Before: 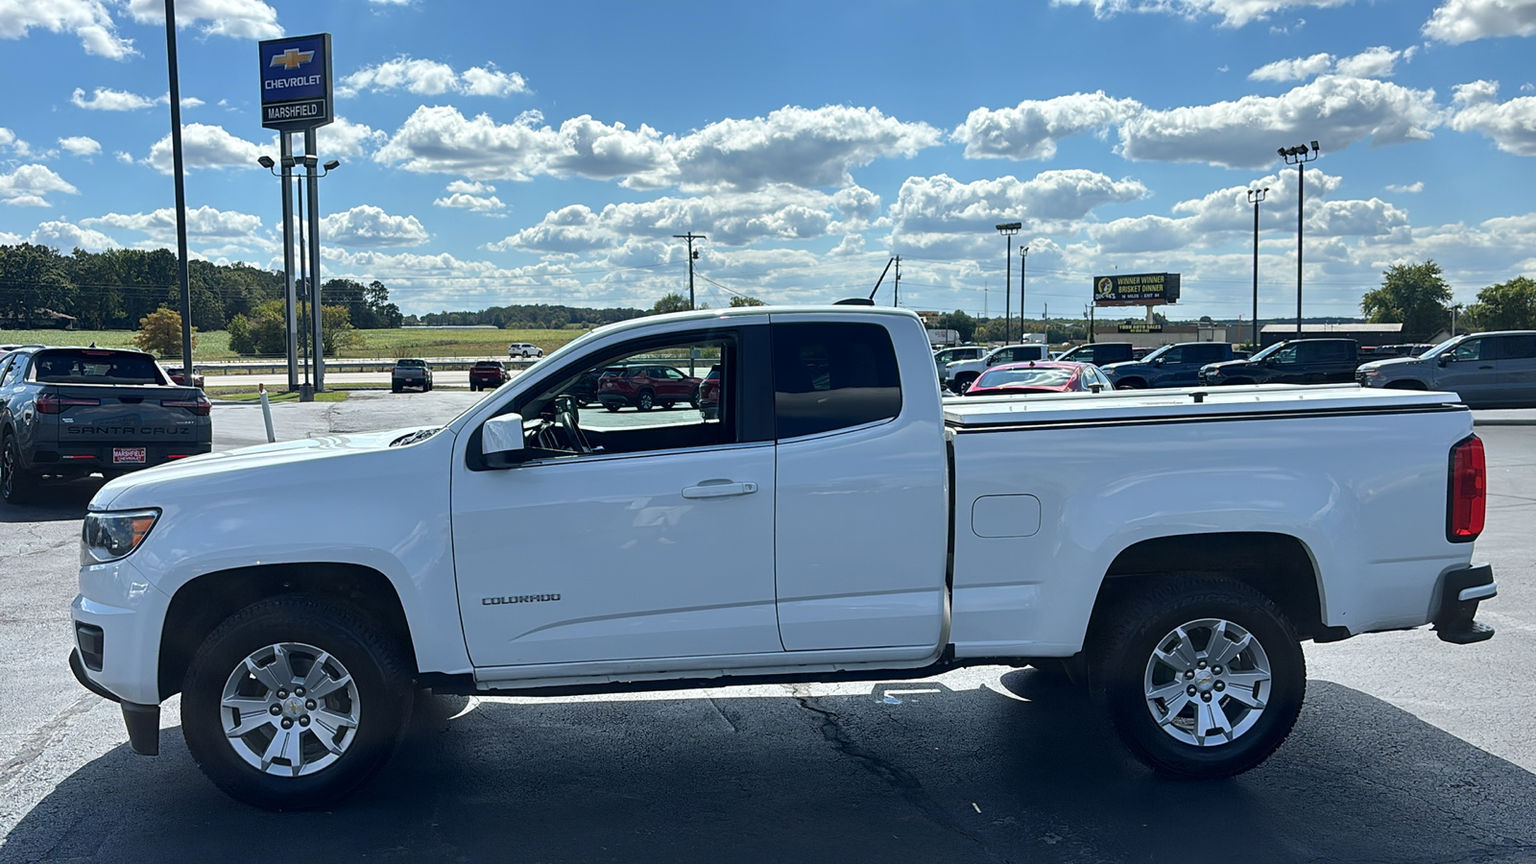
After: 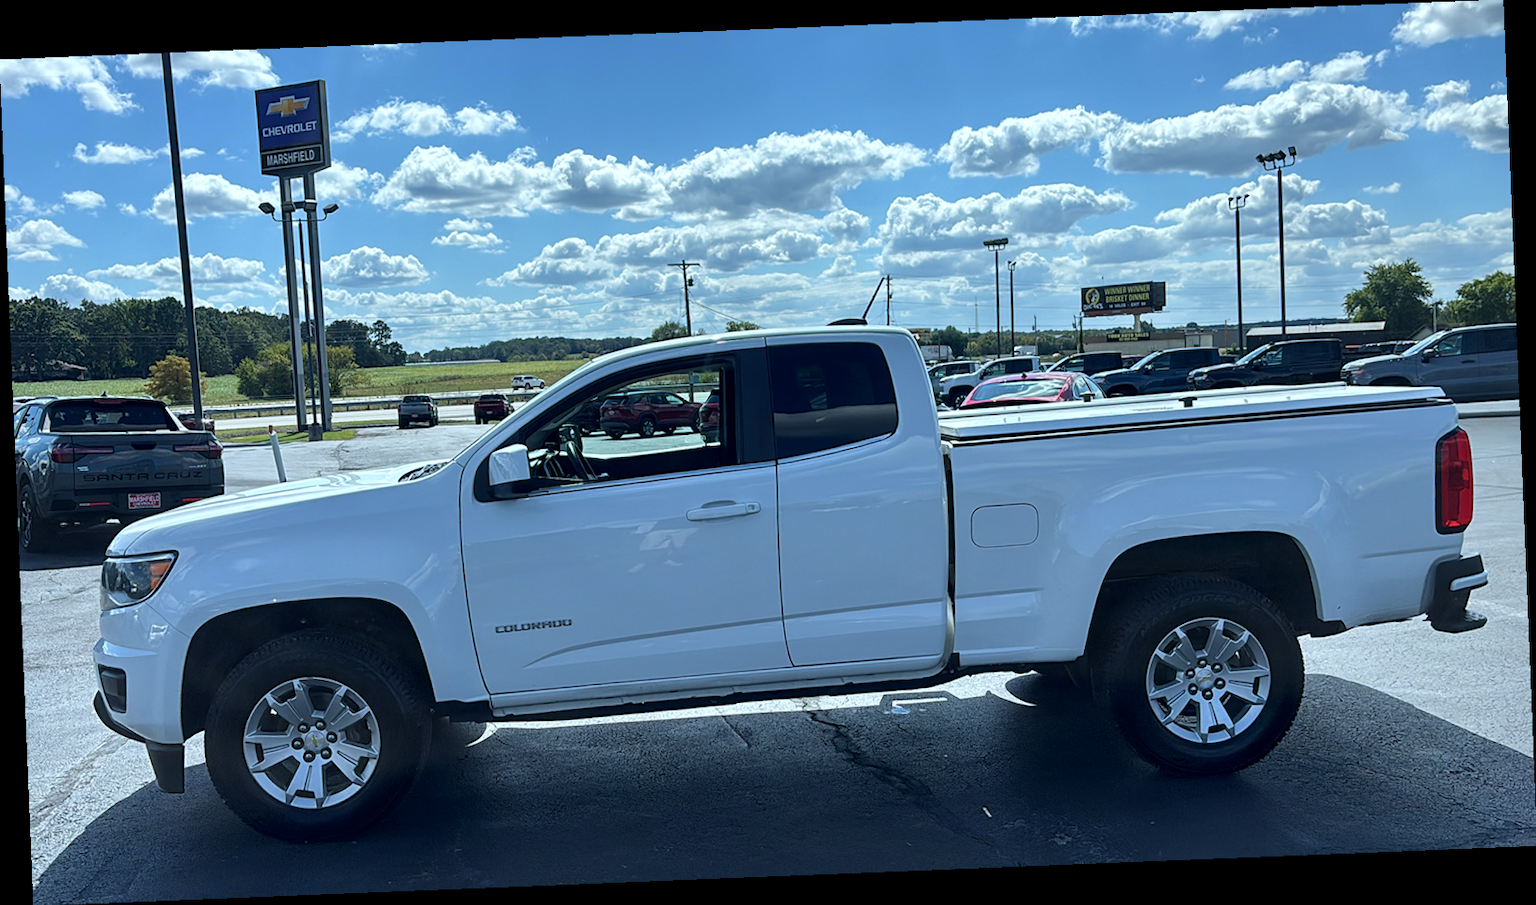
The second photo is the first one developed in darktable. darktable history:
white balance: red 0.925, blue 1.046
rotate and perspective: rotation -2.29°, automatic cropping off
local contrast: highlights 100%, shadows 100%, detail 120%, midtone range 0.2
velvia: strength 9.25%
